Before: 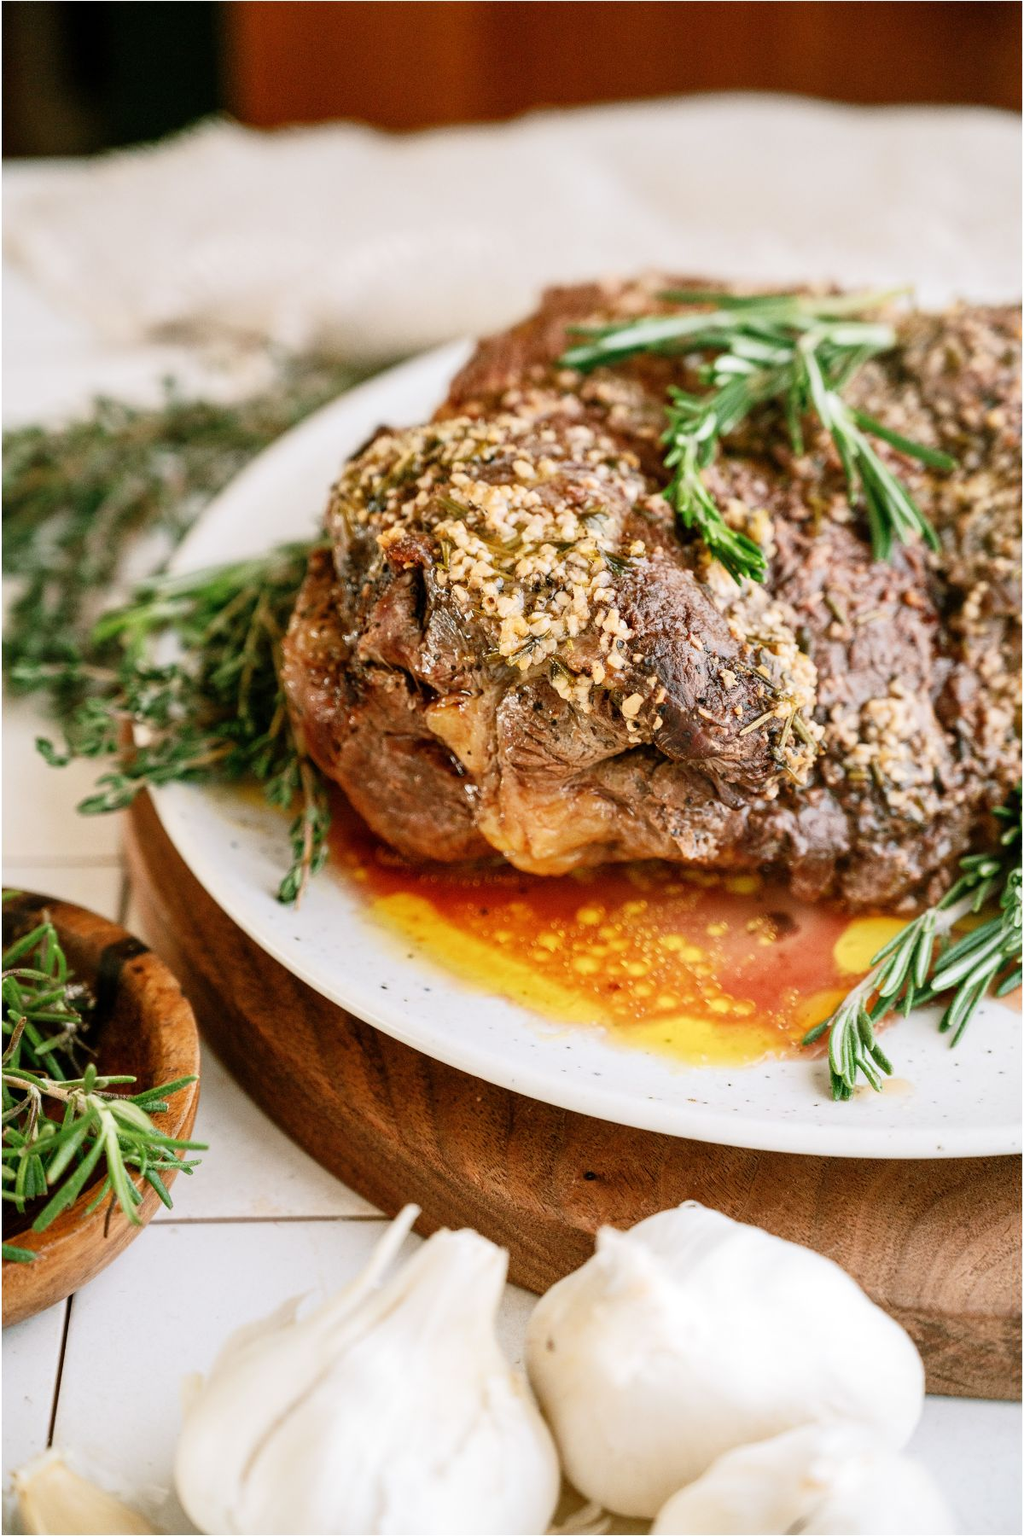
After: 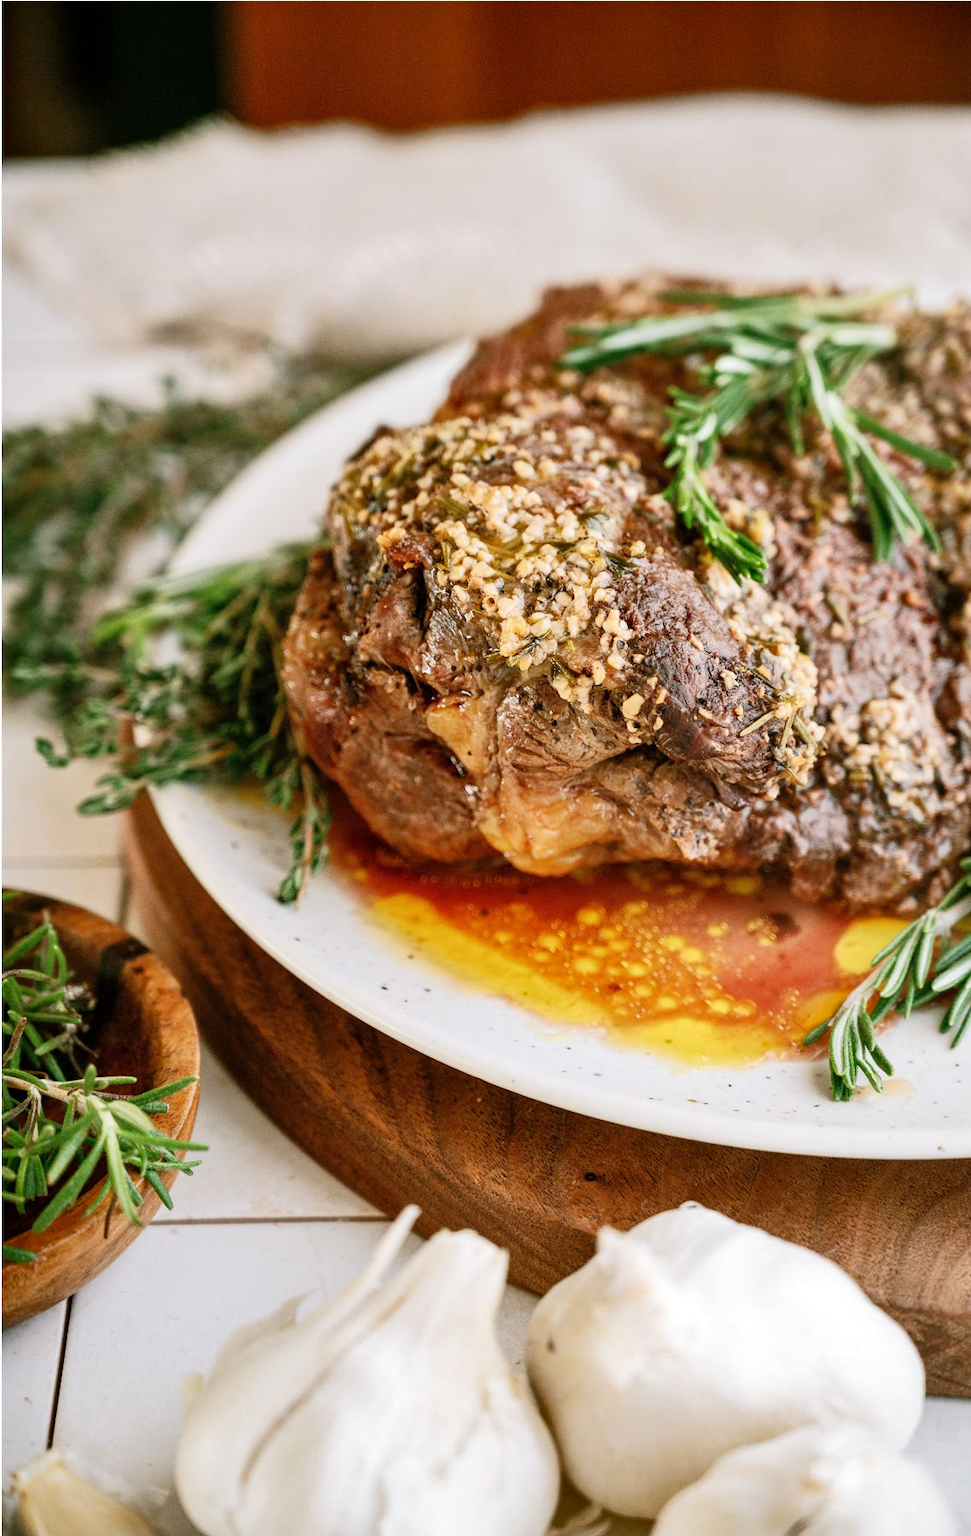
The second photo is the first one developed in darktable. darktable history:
shadows and highlights: low approximation 0.01, soften with gaussian
crop and rotate: right 5.167%
